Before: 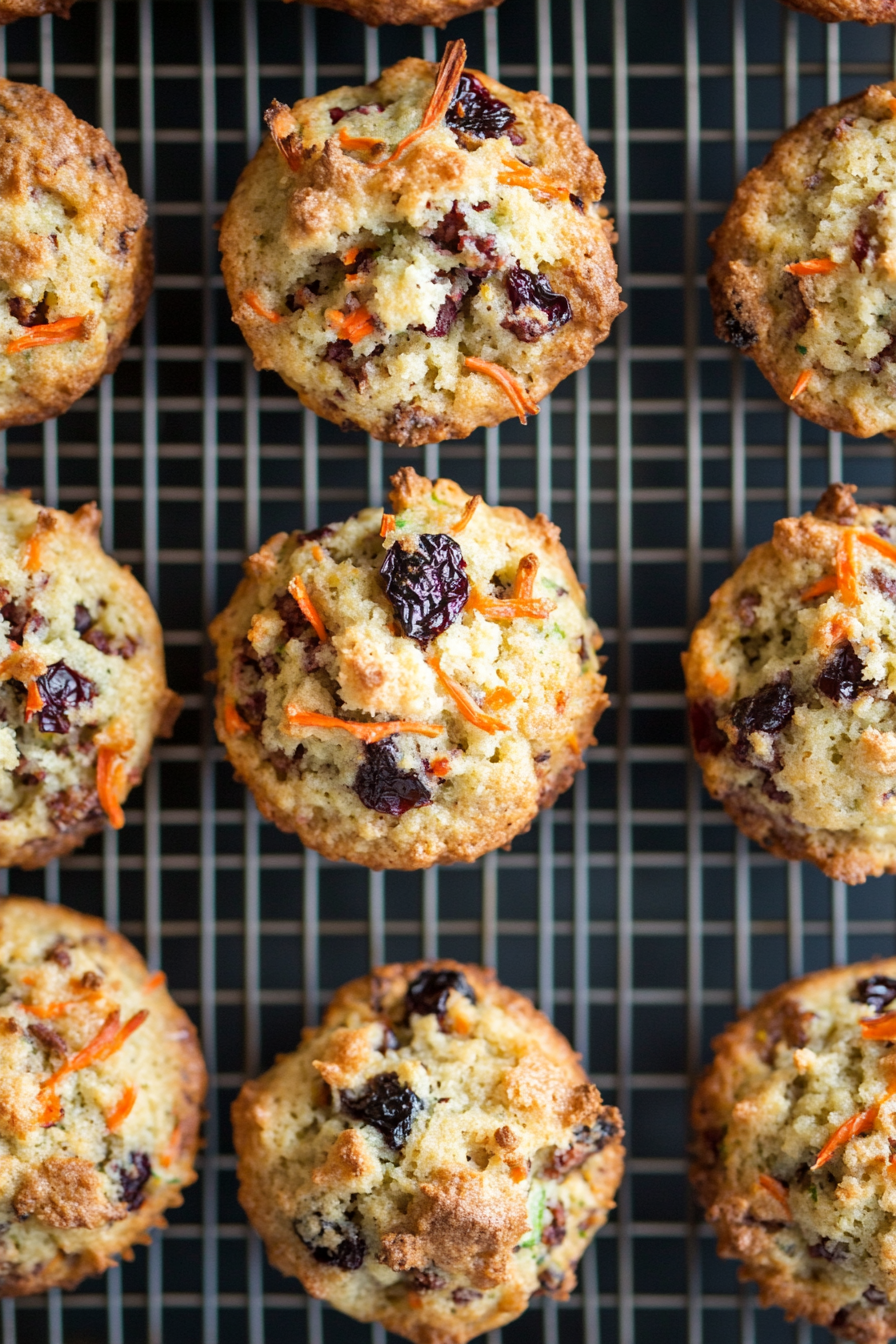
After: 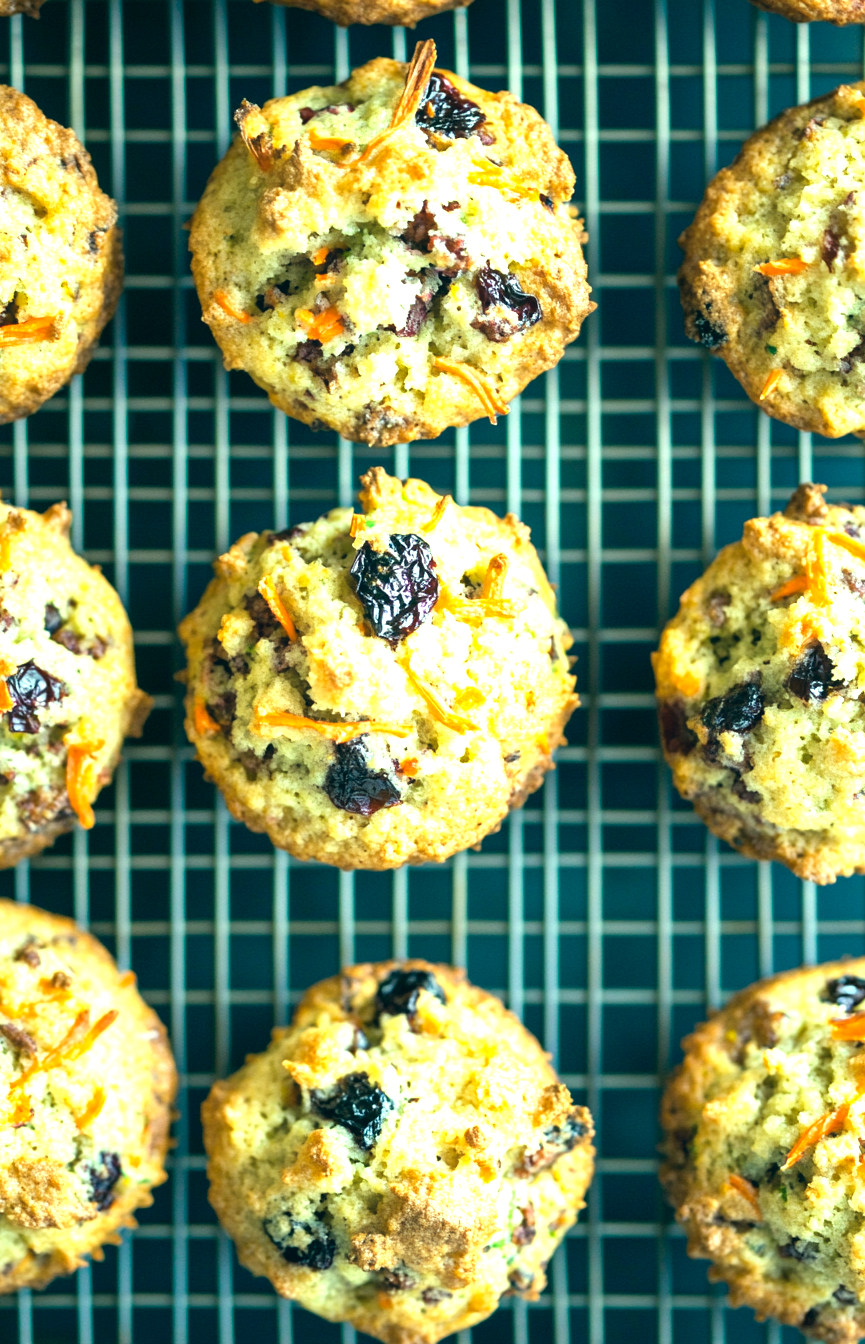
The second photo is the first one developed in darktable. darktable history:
exposure: black level correction 0, exposure 1.199 EV, compensate exposure bias true, compensate highlight preservation false
color correction: highlights a* -19.52, highlights b* 9.8, shadows a* -20.5, shadows b* -11.17
crop and rotate: left 3.403%
